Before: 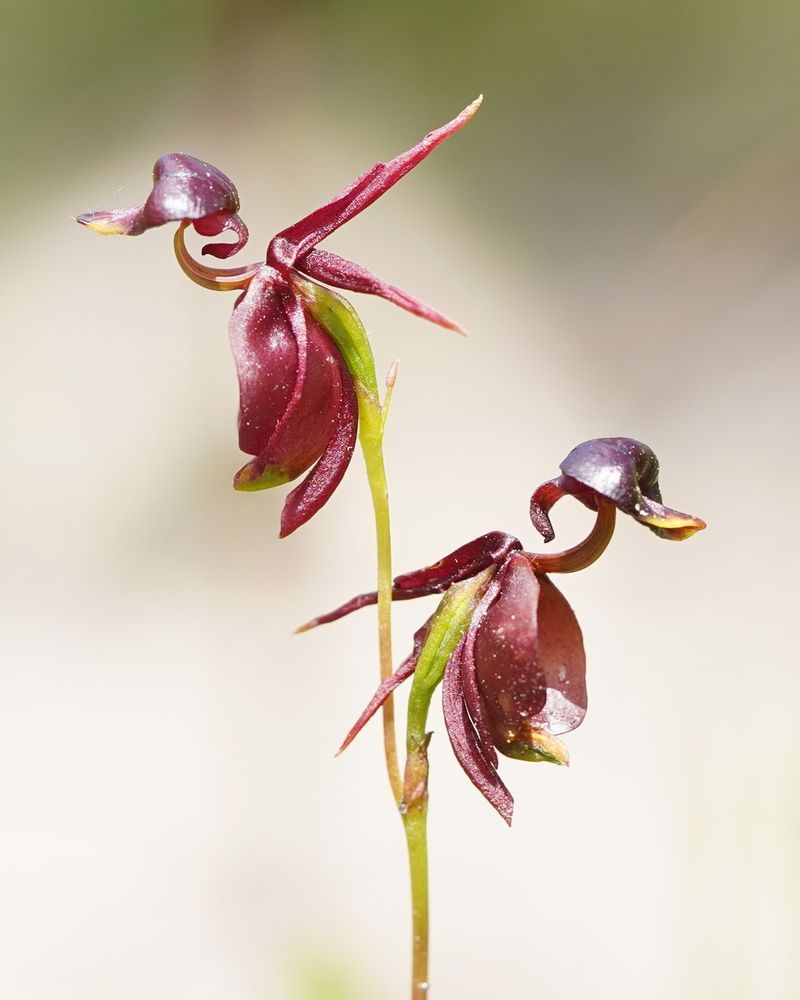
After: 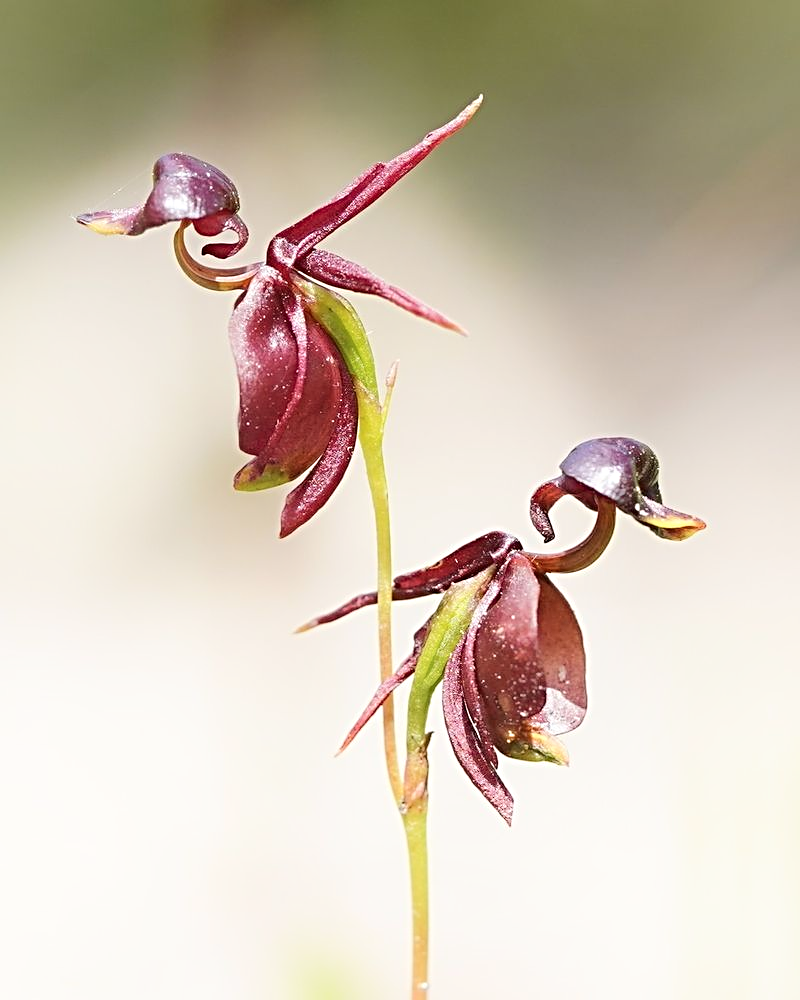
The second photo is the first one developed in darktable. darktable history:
shadows and highlights: shadows -22.36, highlights 45.84, soften with gaussian
sharpen: radius 3.959
